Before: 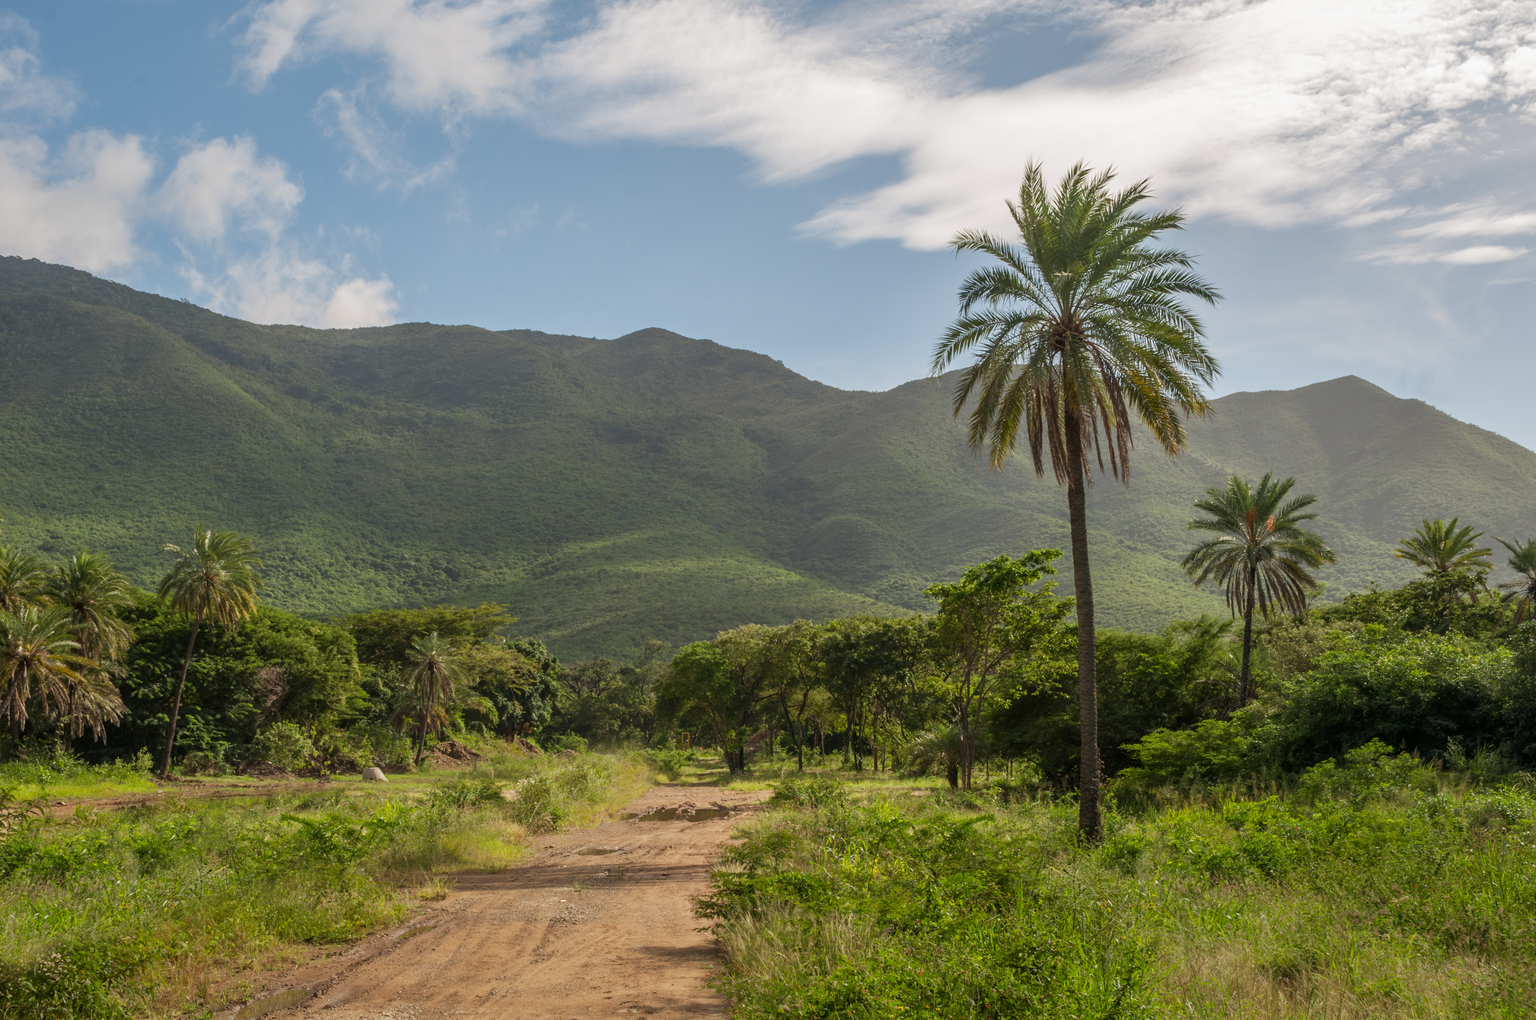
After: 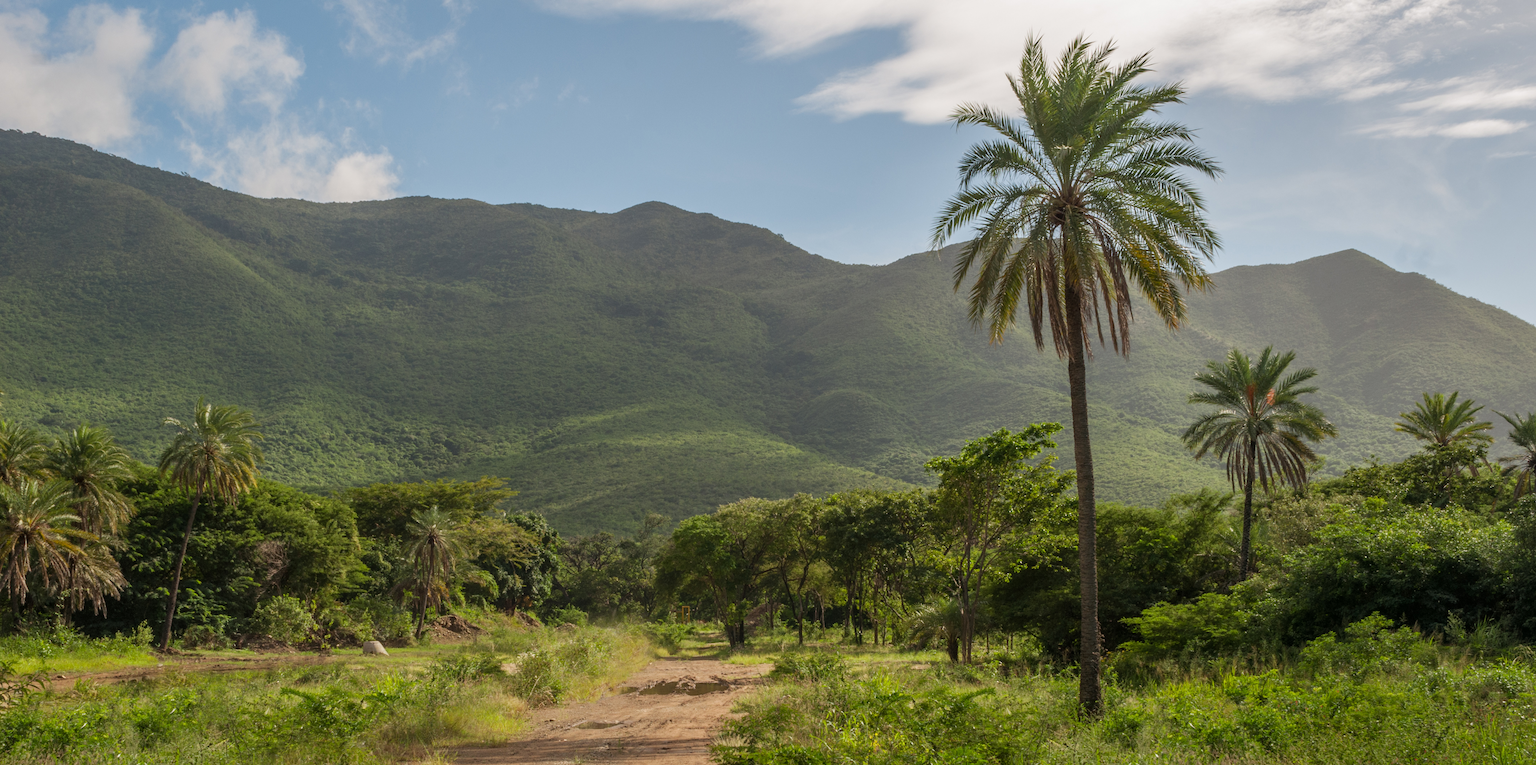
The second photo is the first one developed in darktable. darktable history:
crop and rotate: top 12.448%, bottom 12.51%
